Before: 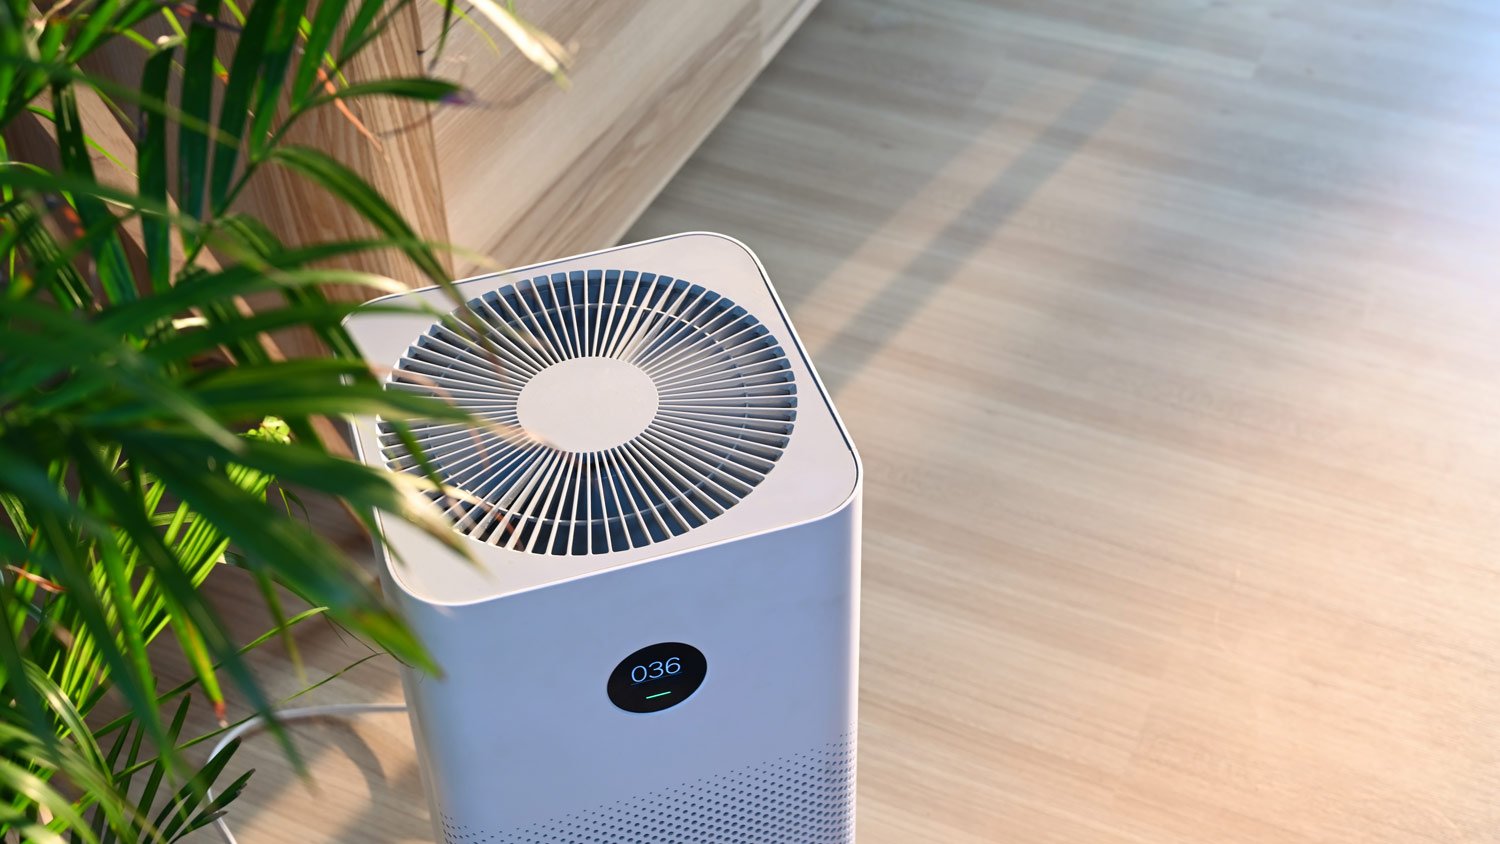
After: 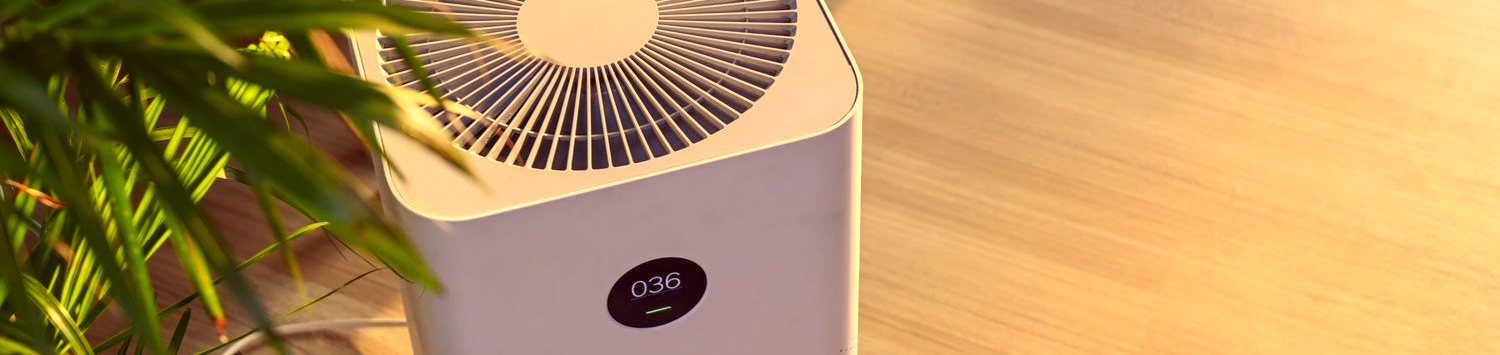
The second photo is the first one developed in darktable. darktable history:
crop: top 45.642%, bottom 12.274%
color correction: highlights a* 9.64, highlights b* 38.42, shadows a* 15.09, shadows b* 3.55
local contrast: detail 130%
